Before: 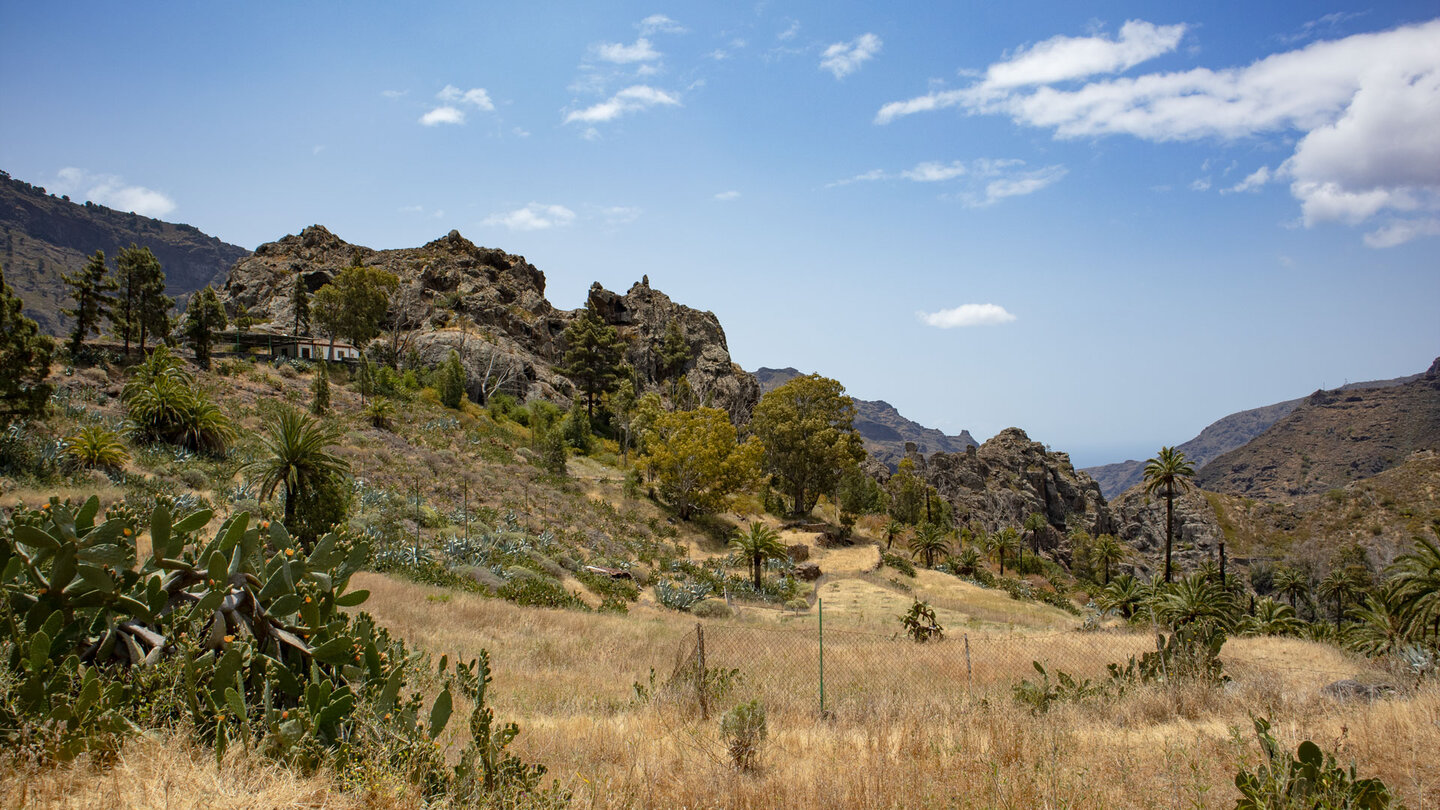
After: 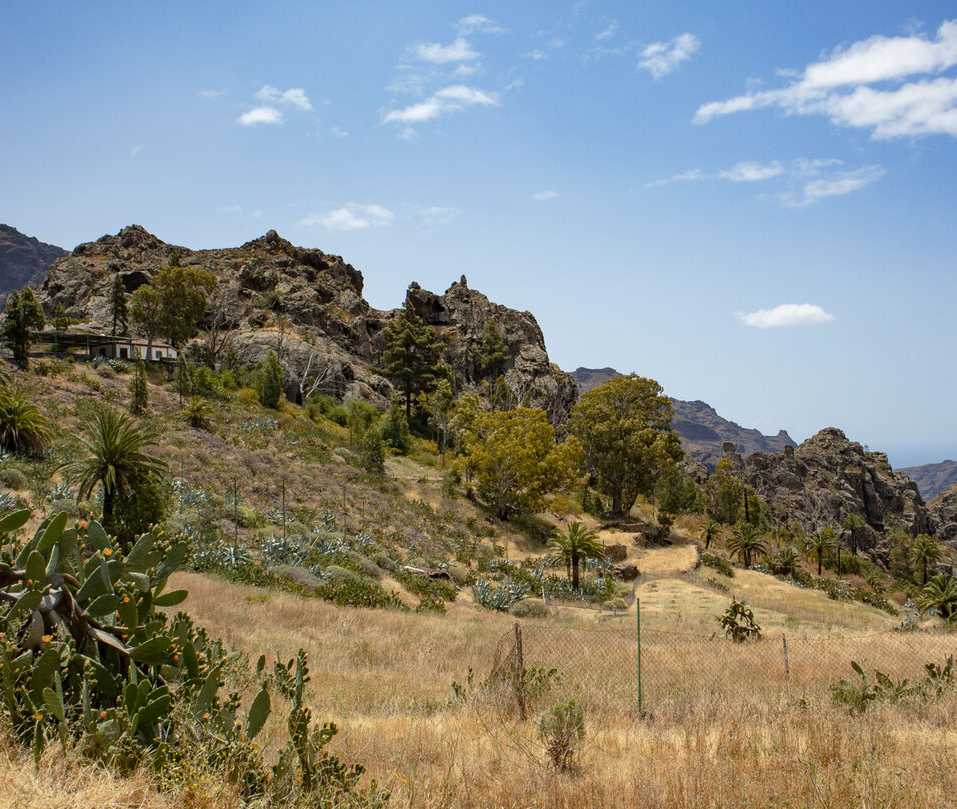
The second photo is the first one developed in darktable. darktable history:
crop and rotate: left 12.645%, right 20.895%
